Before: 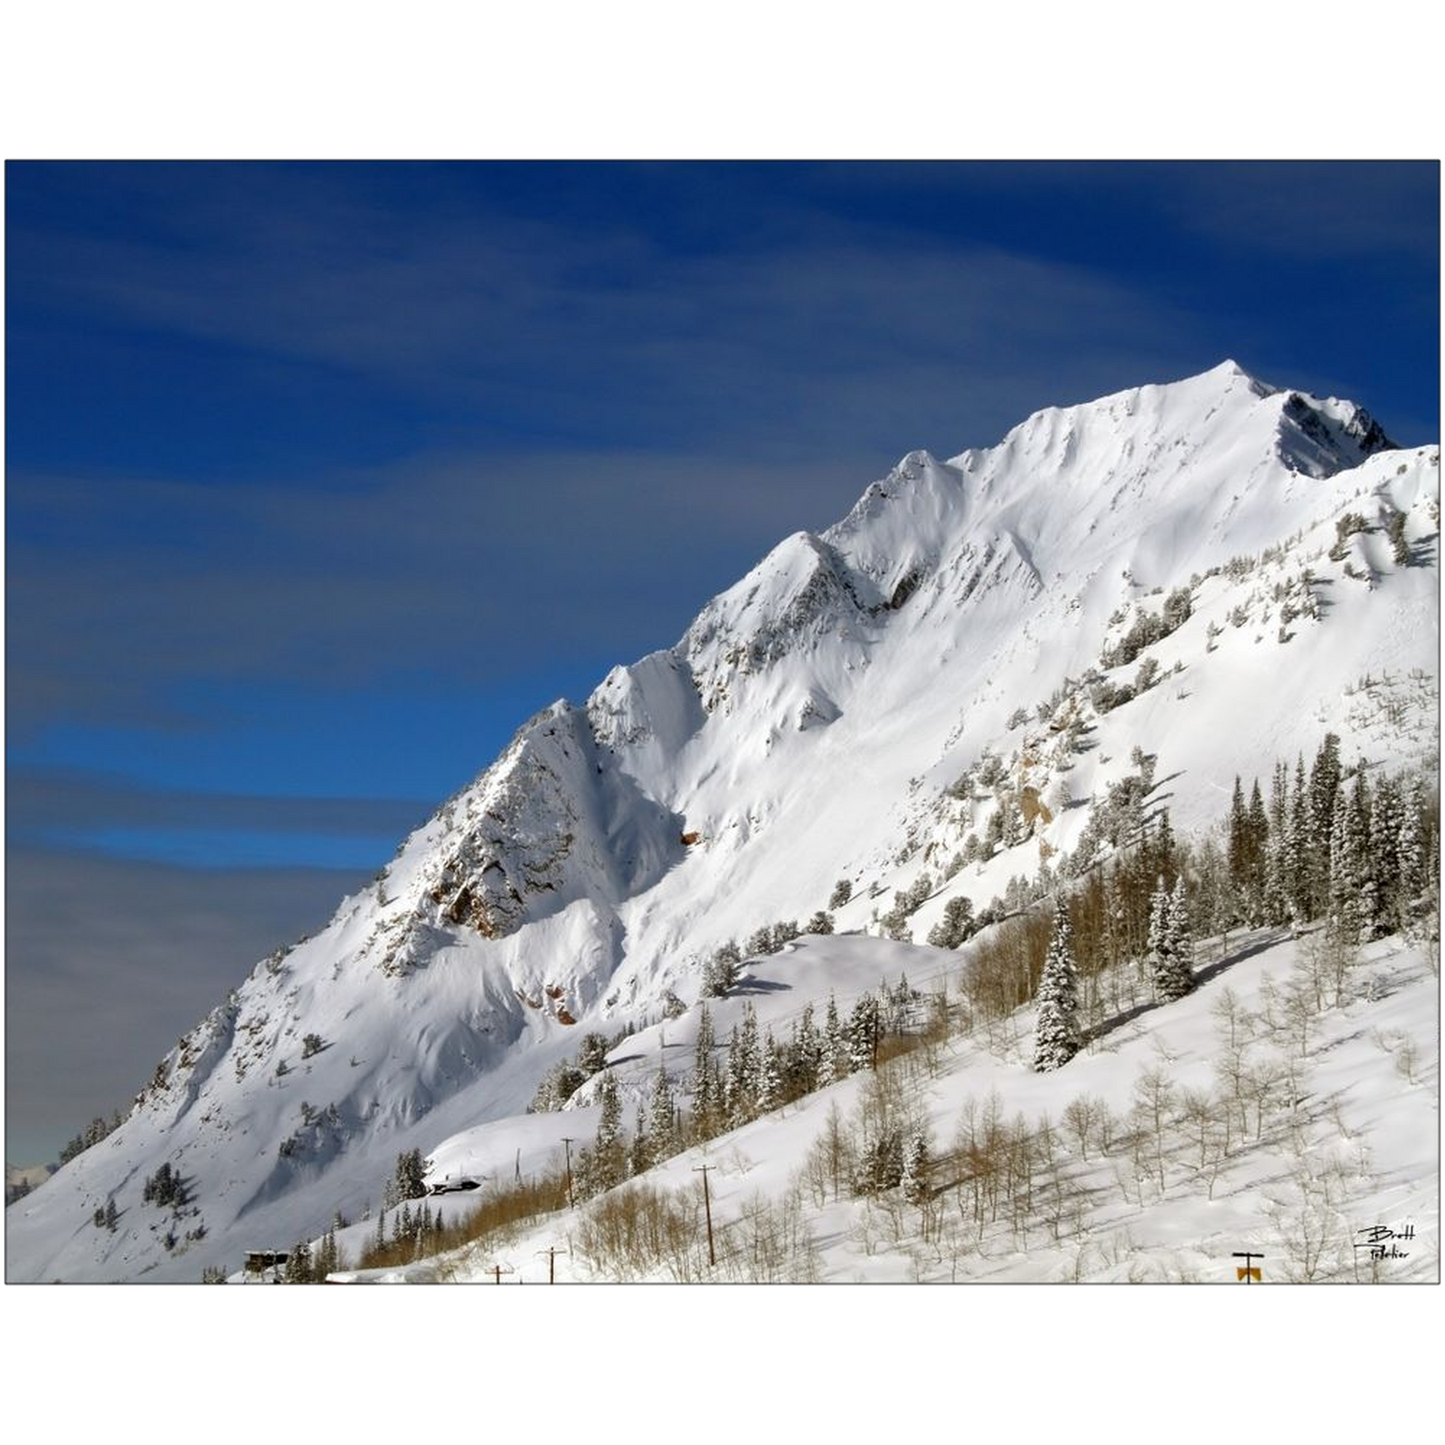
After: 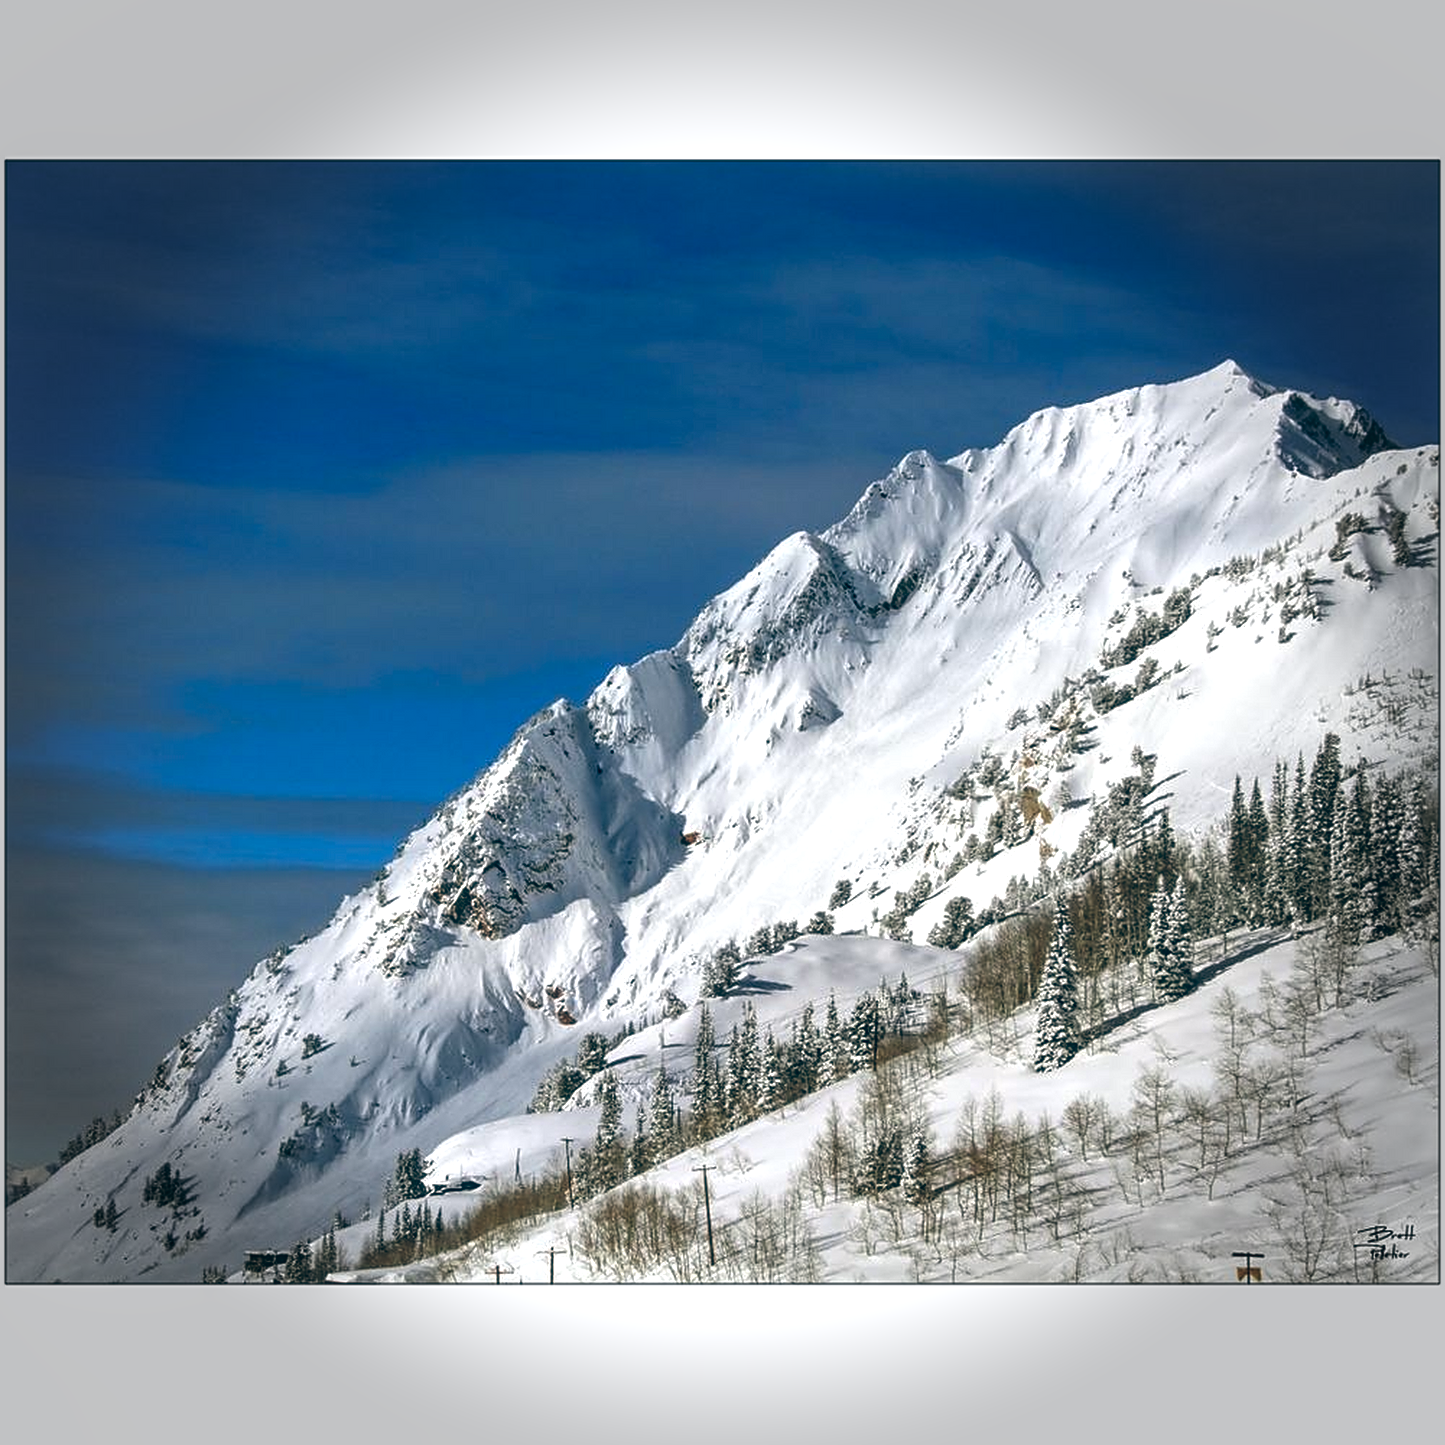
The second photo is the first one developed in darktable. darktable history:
vignetting: fall-off start 66.7%, fall-off radius 39.74%, brightness -0.576, saturation -0.258, automatic ratio true, width/height ratio 0.671, dithering 16-bit output
color balance: lift [1.016, 0.983, 1, 1.017], gamma [0.958, 1, 1, 1], gain [0.981, 1.007, 0.993, 1.002], input saturation 118.26%, contrast 13.43%, contrast fulcrum 21.62%, output saturation 82.76%
local contrast: on, module defaults
sharpen: on, module defaults
